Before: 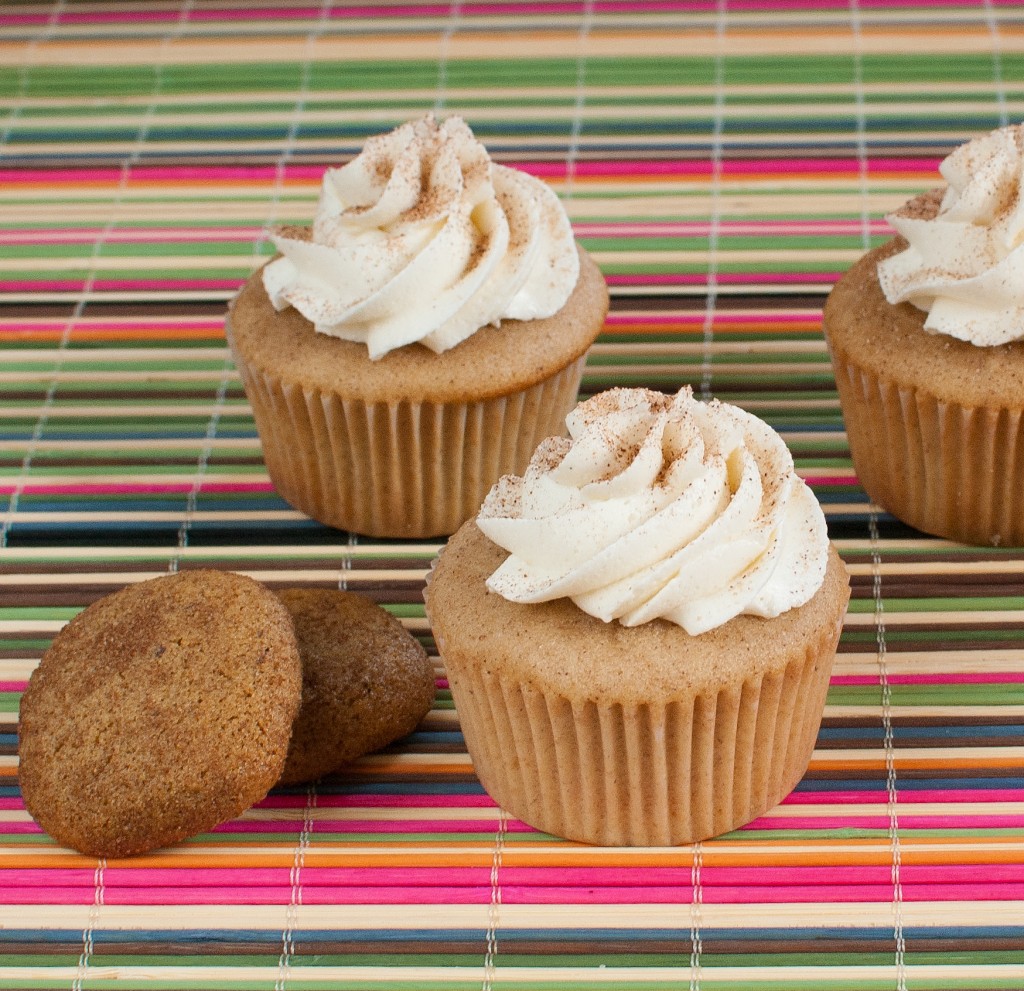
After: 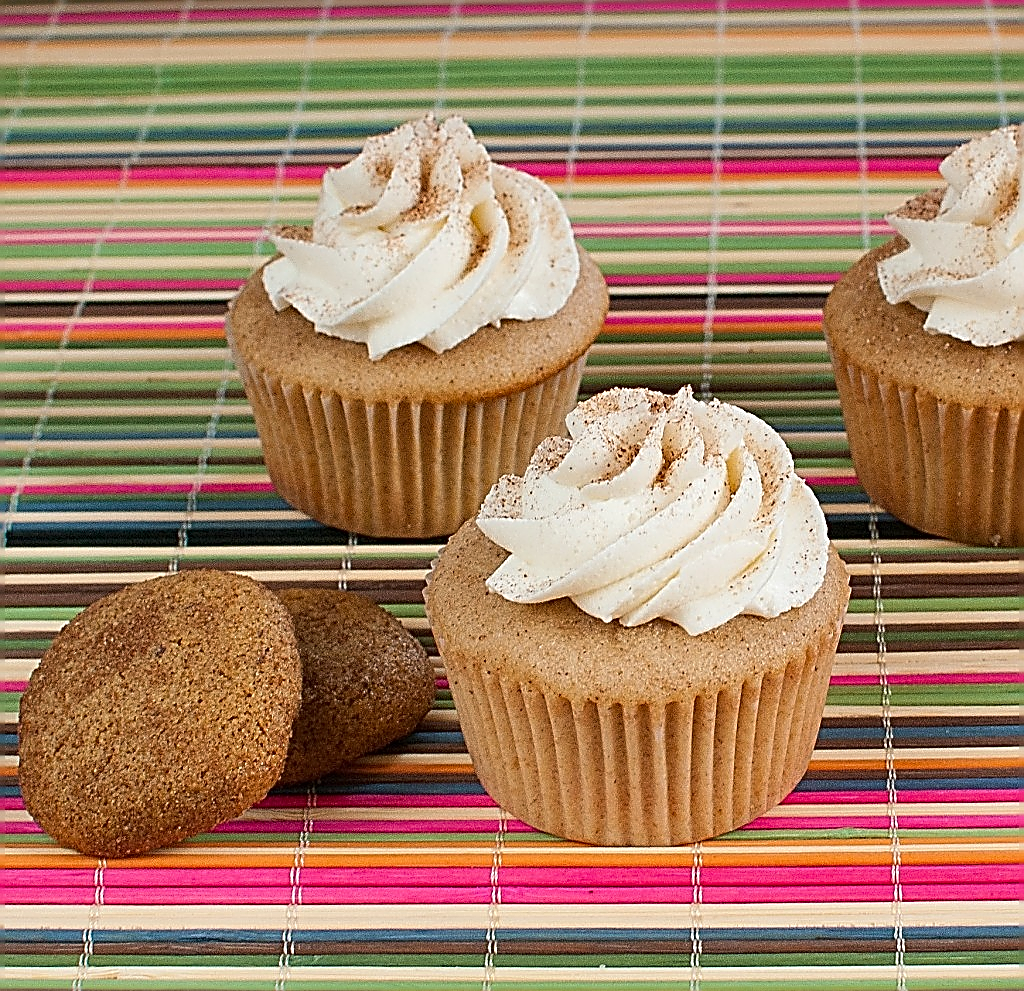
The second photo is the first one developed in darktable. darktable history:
contrast brightness saturation: contrast 0.038, saturation 0.065
shadows and highlights: shadows 36.88, highlights -27.85, soften with gaussian
sharpen: amount 1.987
